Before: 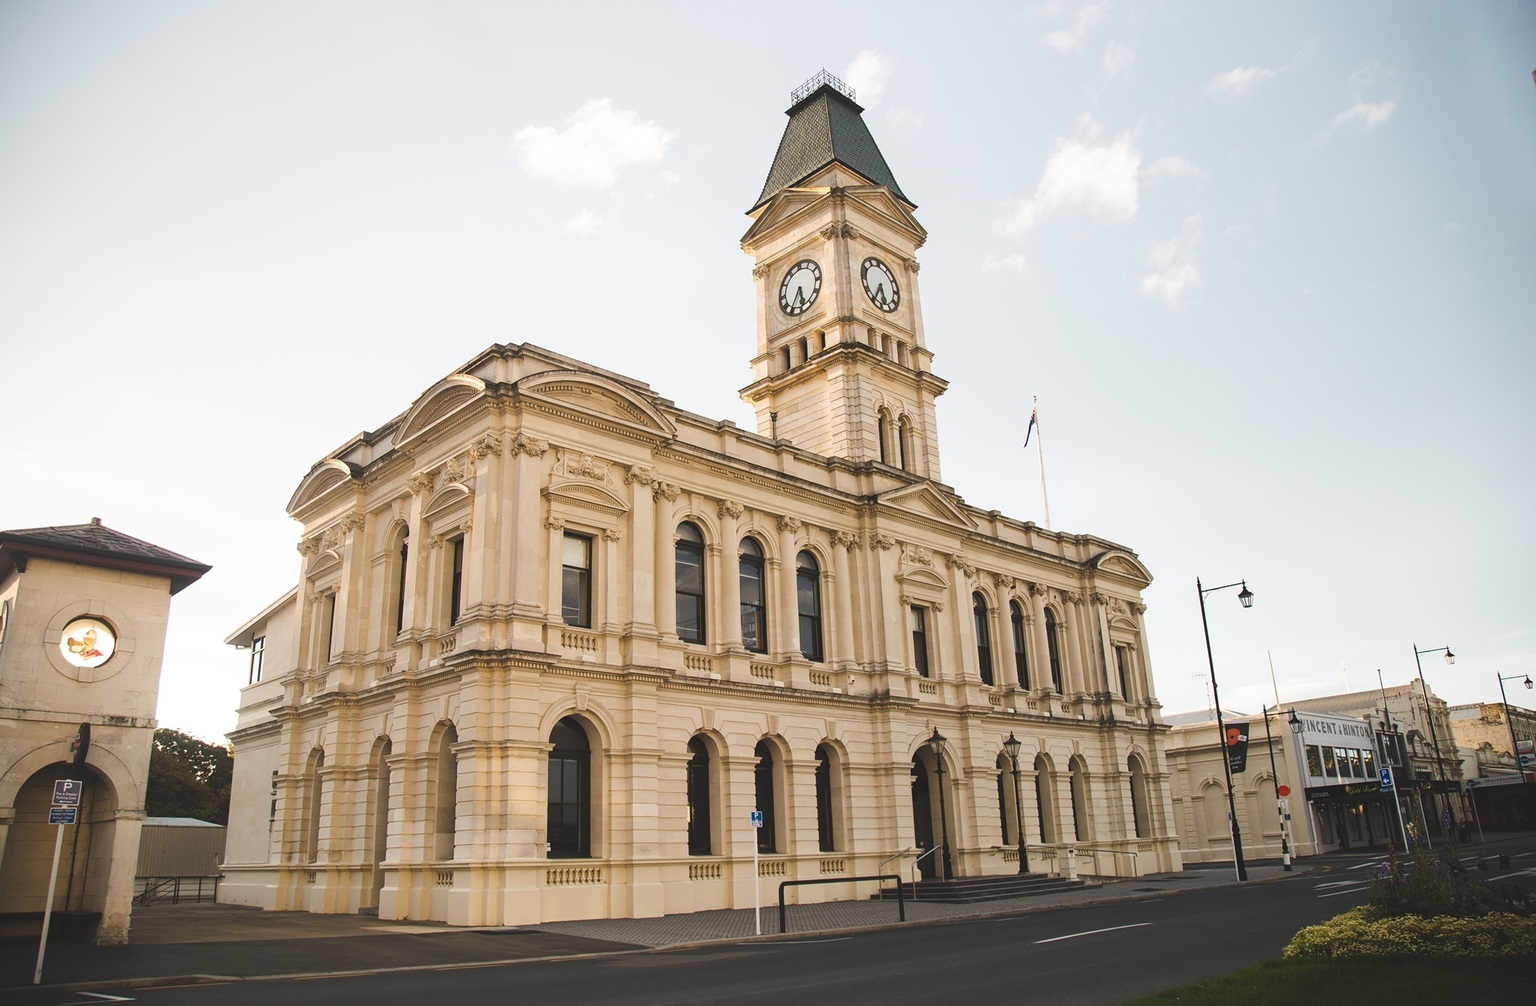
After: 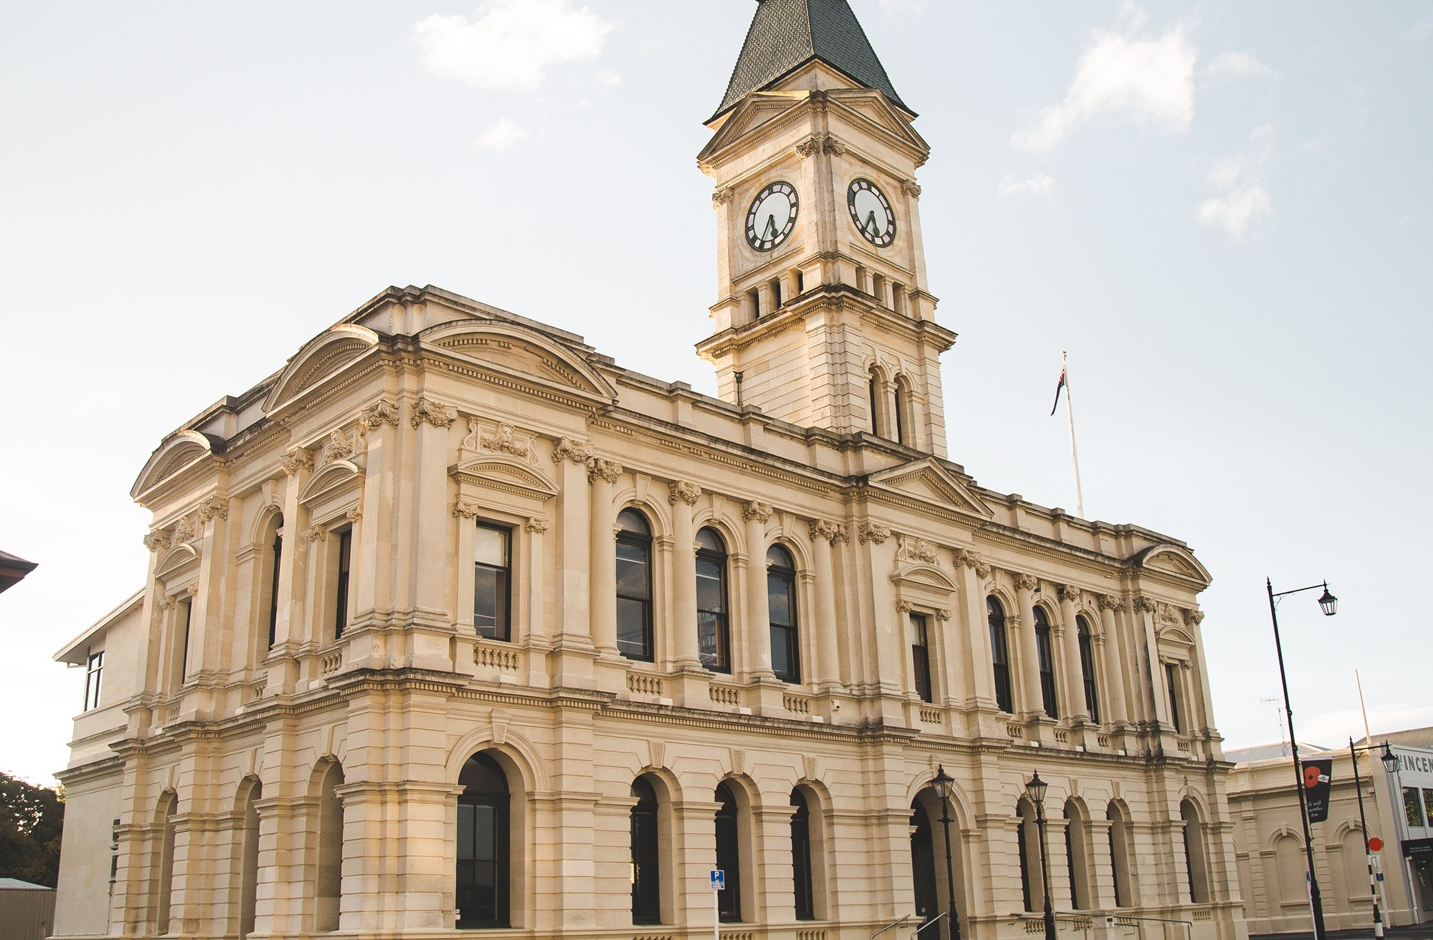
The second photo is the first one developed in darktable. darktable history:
crop and rotate: left 11.909%, top 11.418%, right 13.328%, bottom 13.733%
